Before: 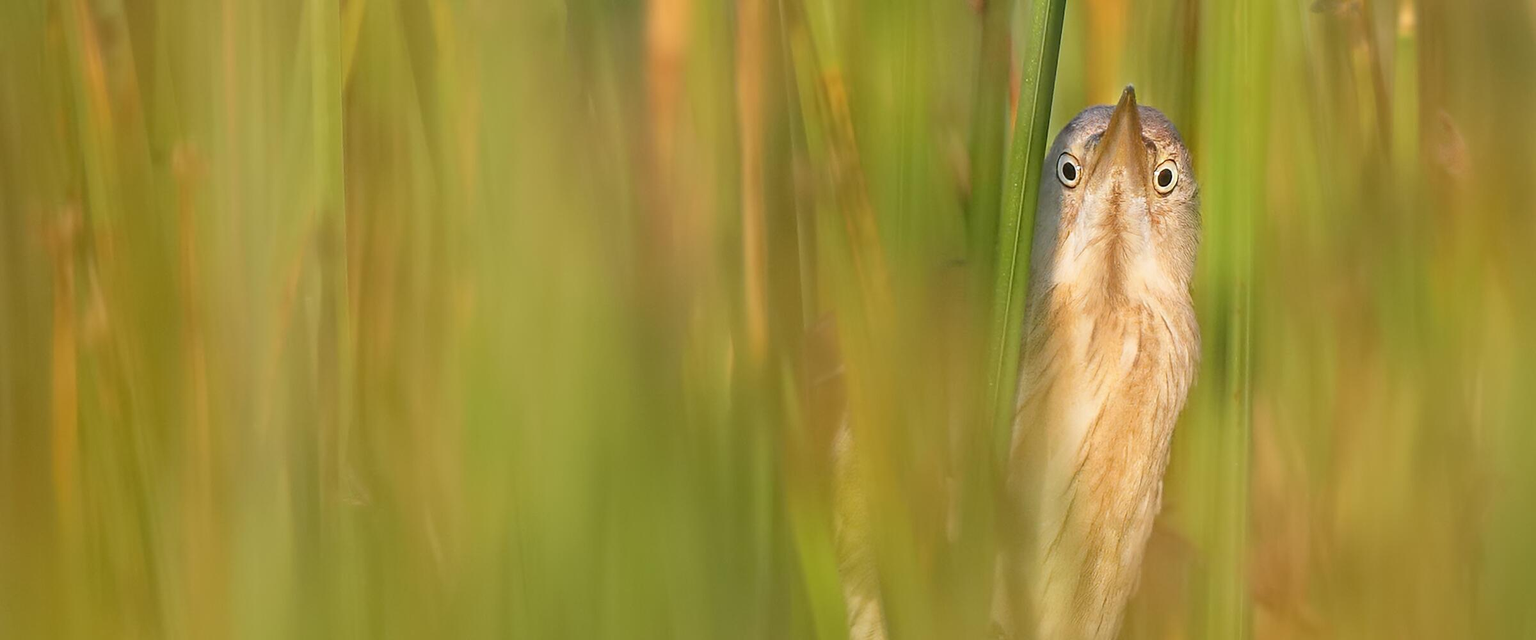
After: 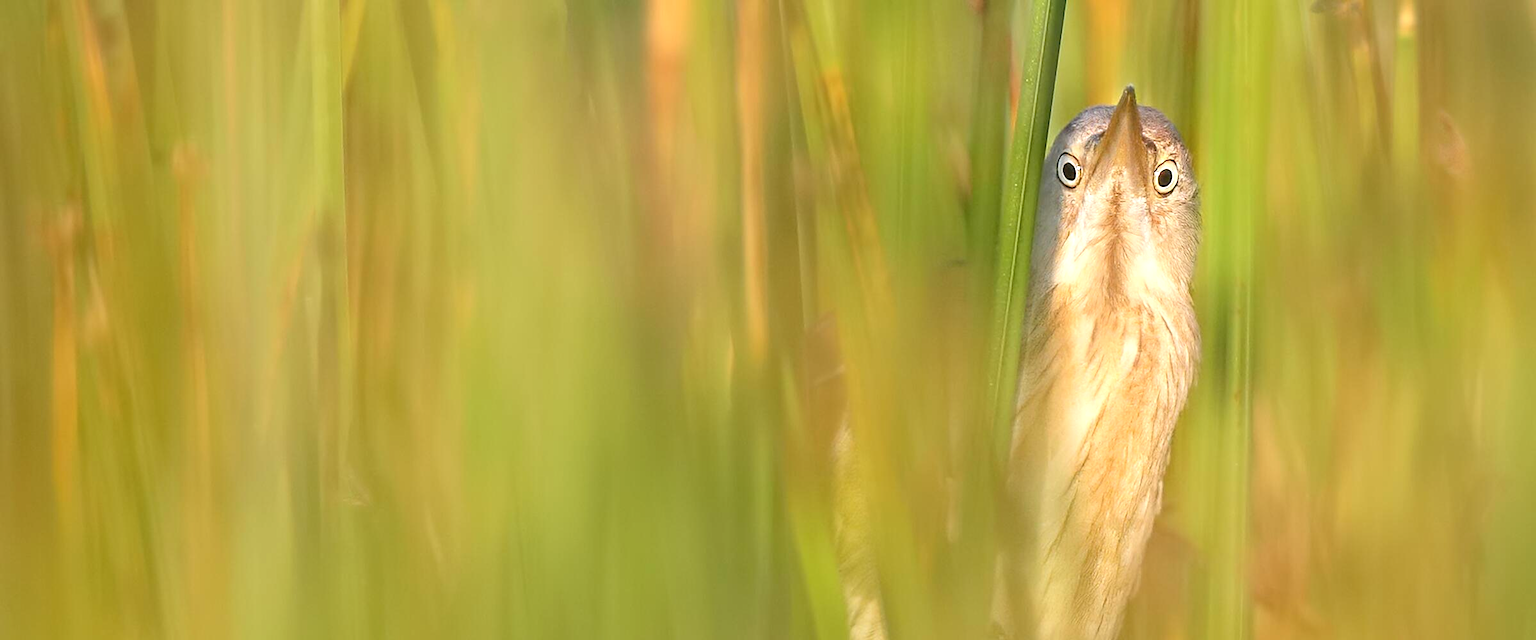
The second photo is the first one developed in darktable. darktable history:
exposure: black level correction 0.001, exposure 0.5 EV, compensate exposure bias true, compensate highlight preservation false
sharpen: radius 5.325, amount 0.312, threshold 26.433
